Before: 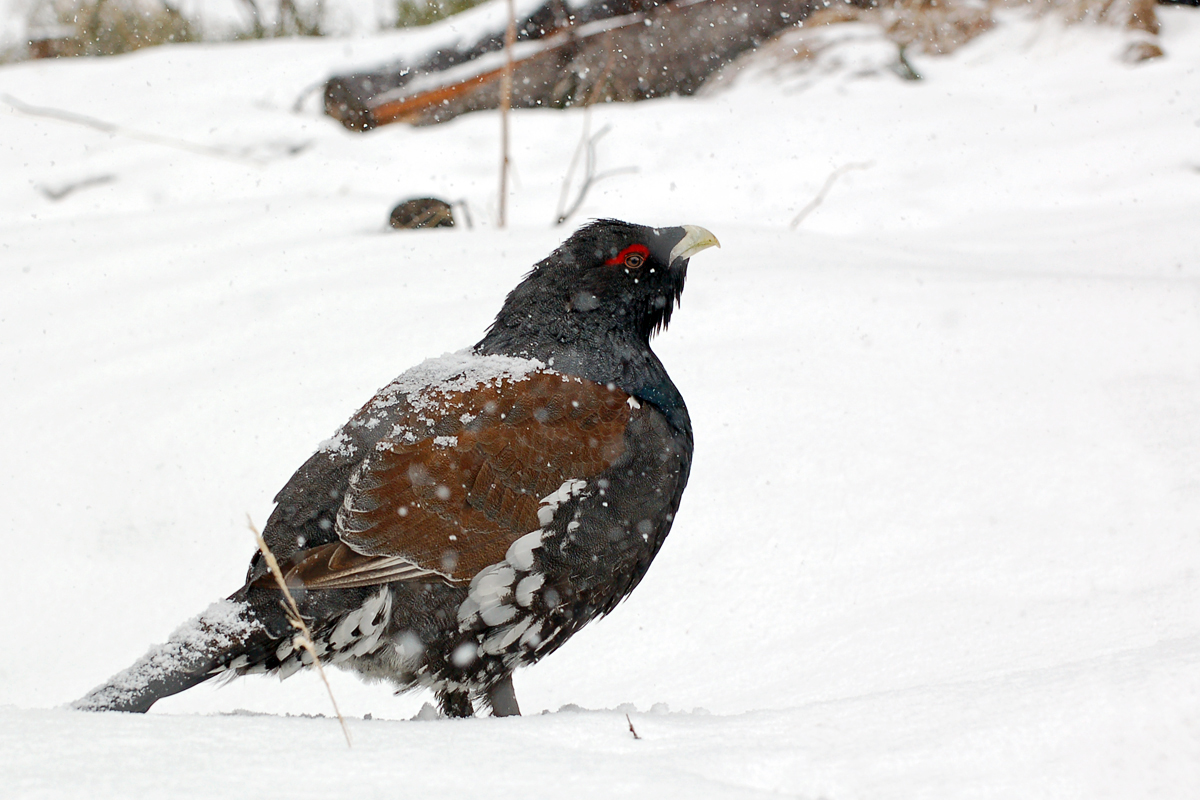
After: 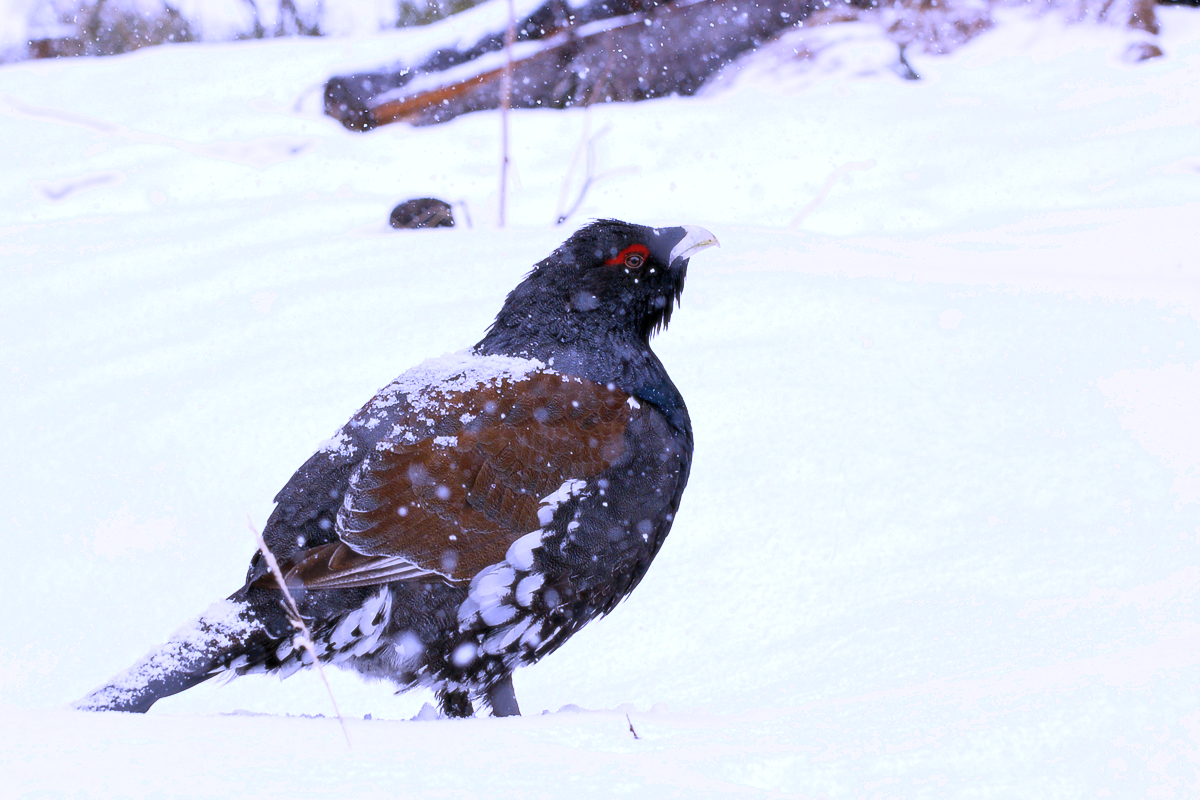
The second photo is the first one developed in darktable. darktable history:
white balance: red 0.98, blue 1.61
soften: size 10%, saturation 50%, brightness 0.2 EV, mix 10%
shadows and highlights: shadows 0, highlights 40
